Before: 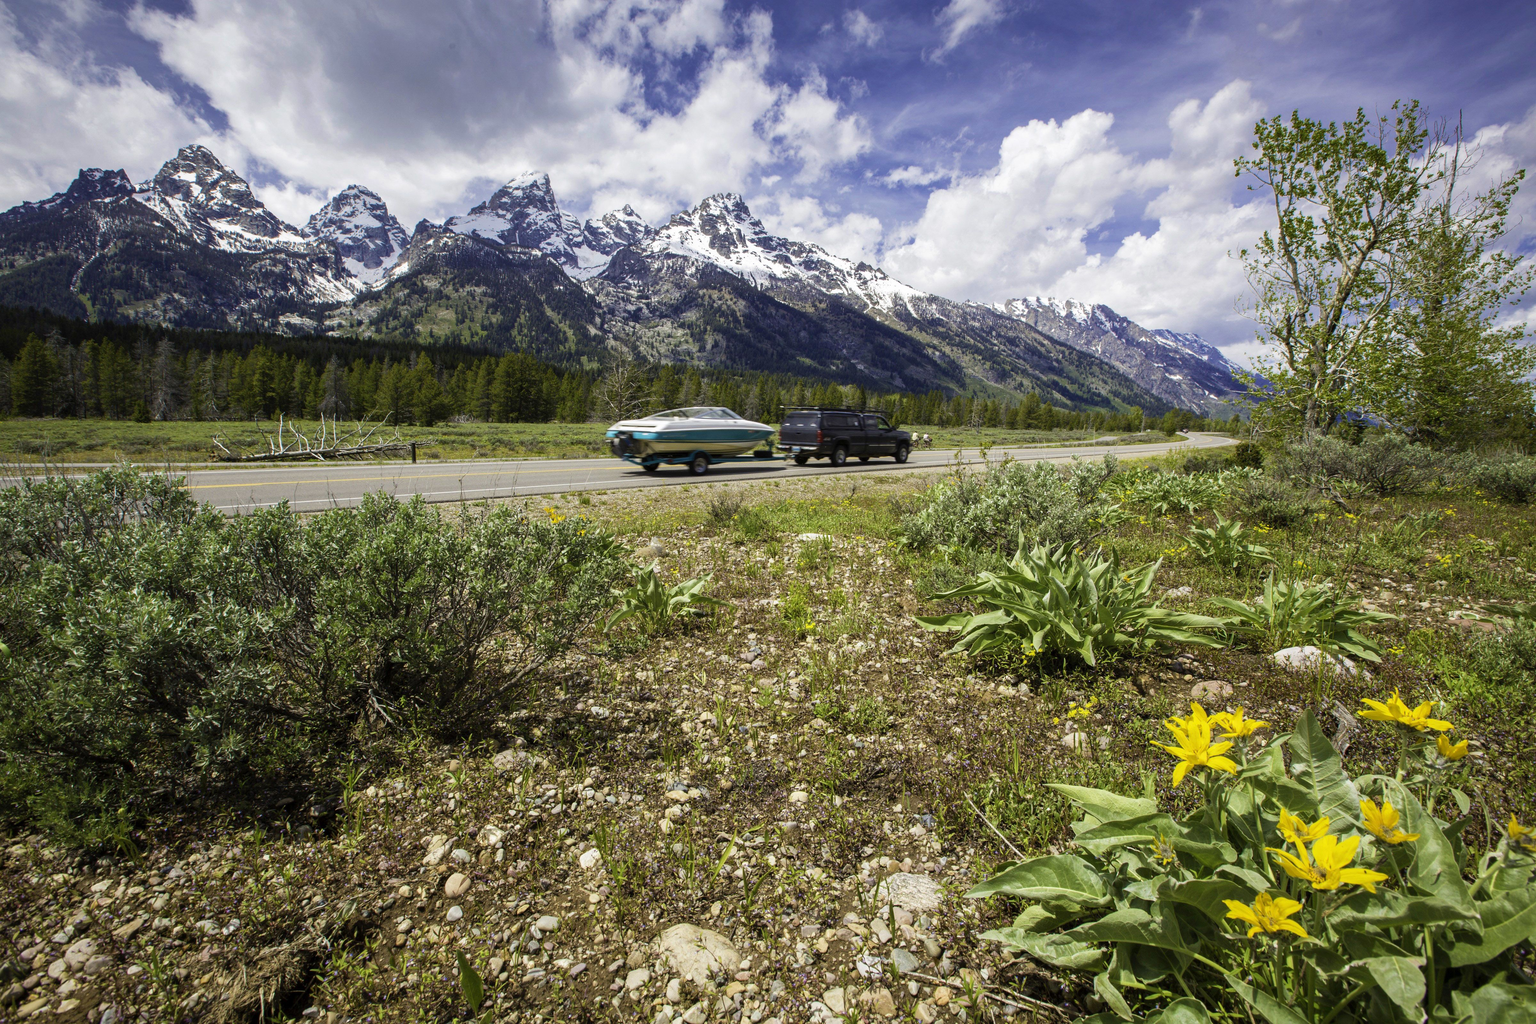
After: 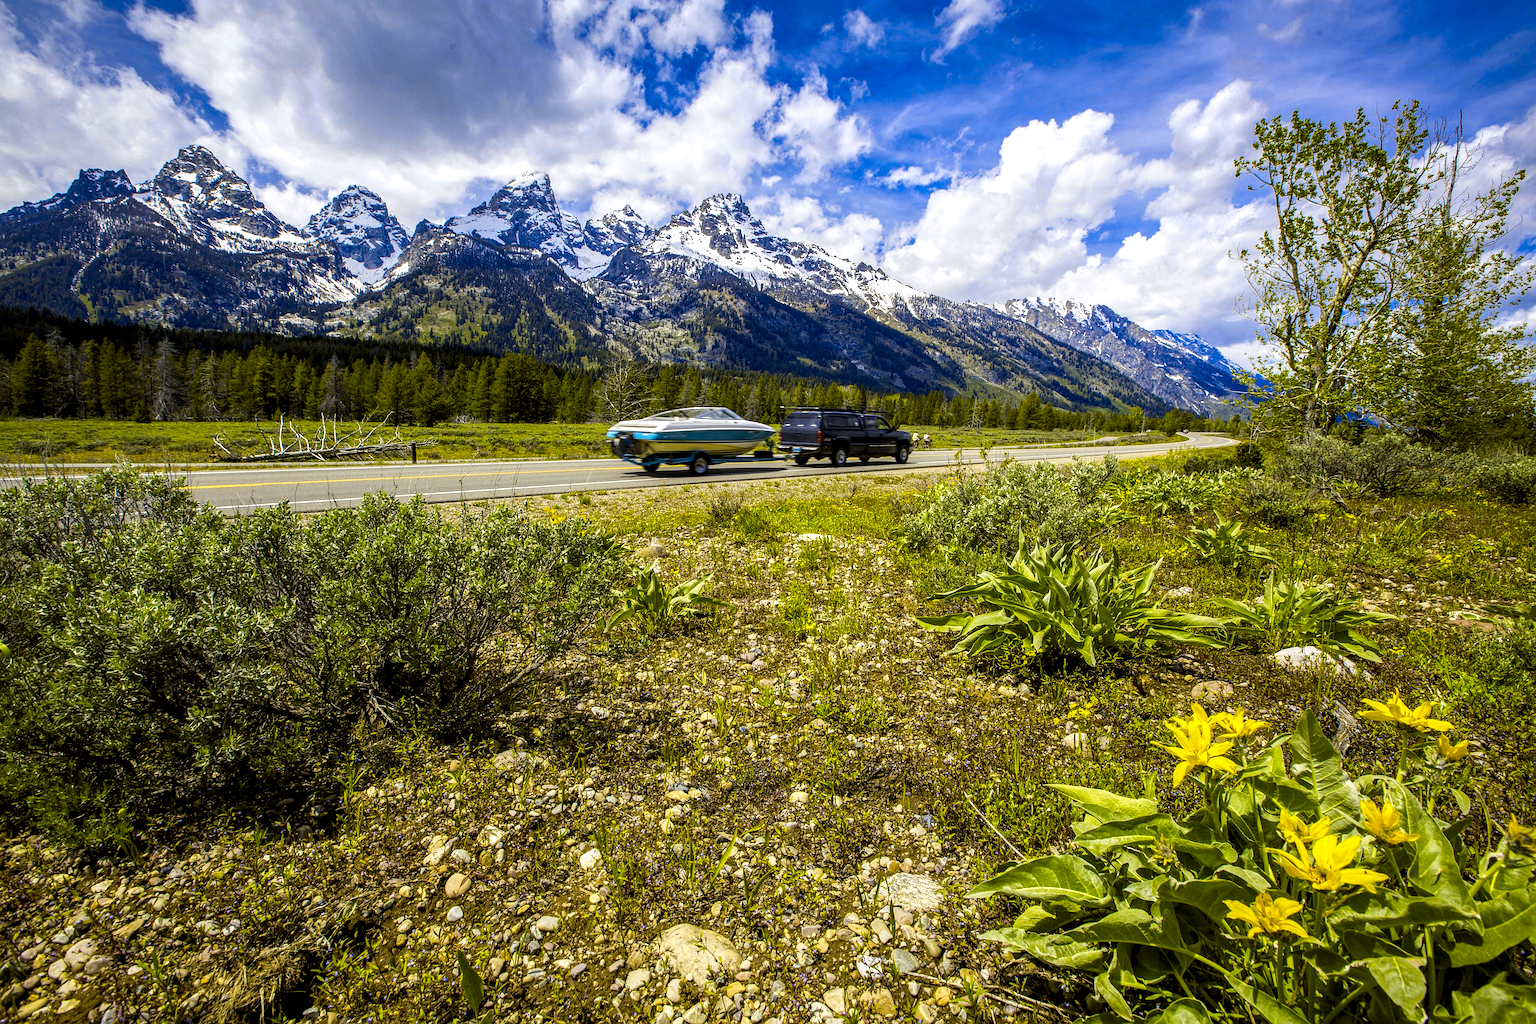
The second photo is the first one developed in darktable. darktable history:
sharpen: on, module defaults
local contrast: detail 150%
color contrast: green-magenta contrast 1.12, blue-yellow contrast 1.95, unbound 0
